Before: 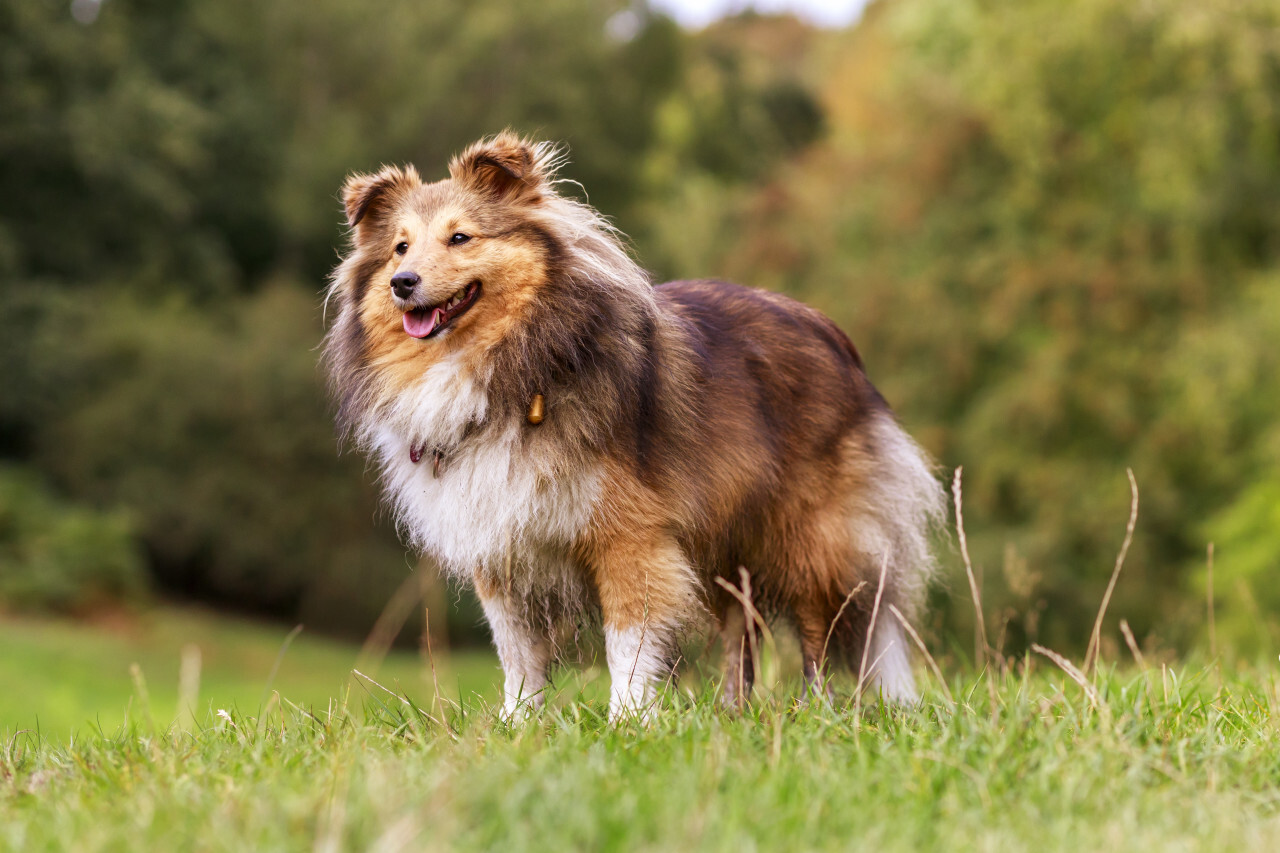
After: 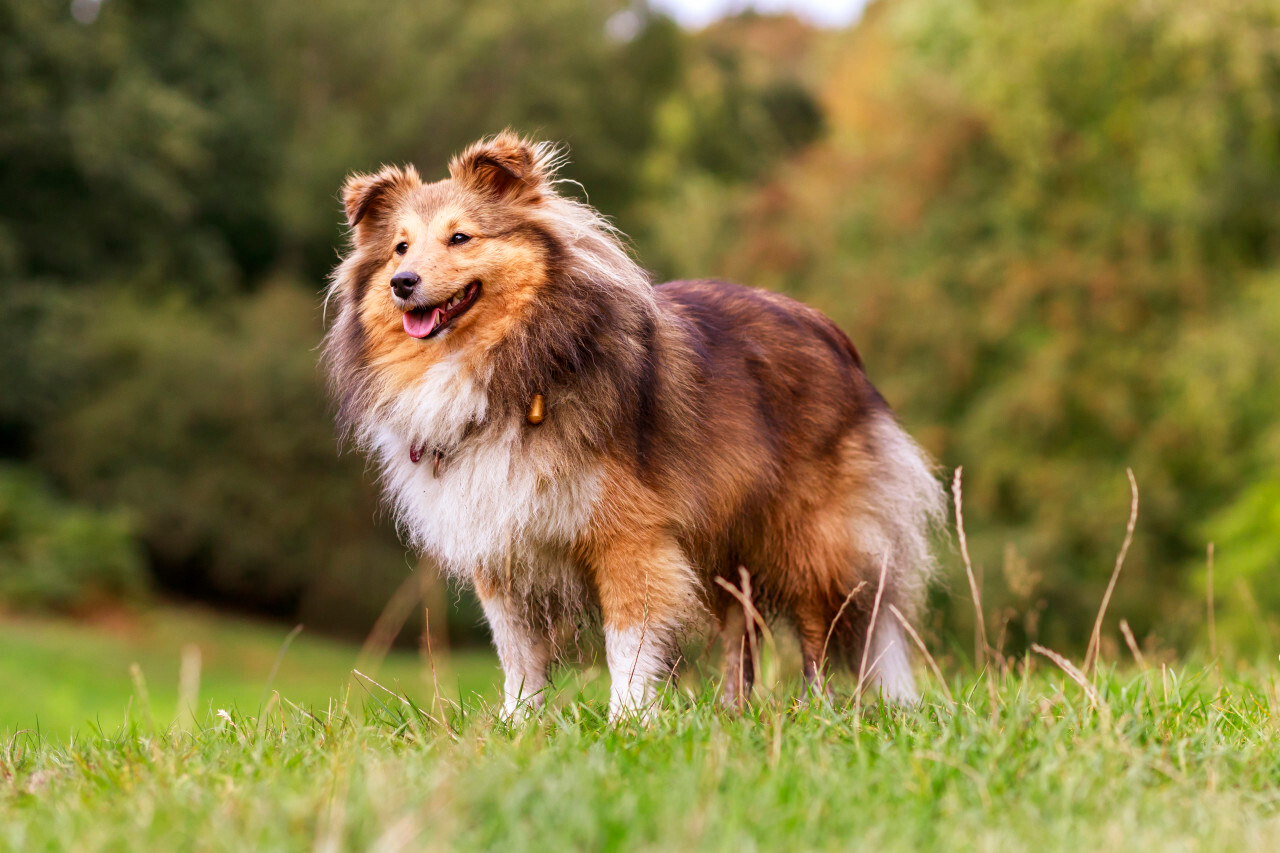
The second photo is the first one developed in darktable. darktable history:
levels: white 99.92%
